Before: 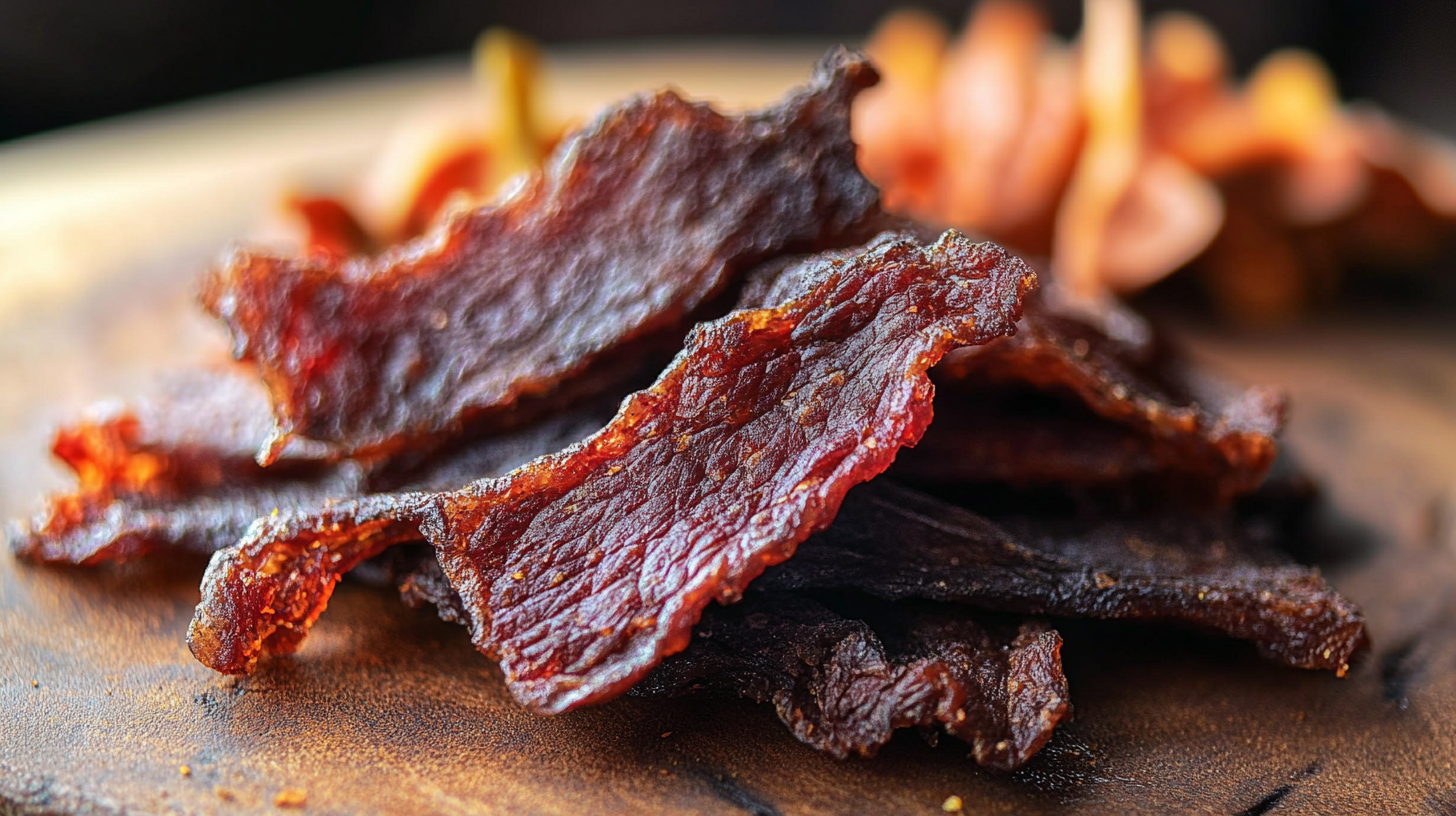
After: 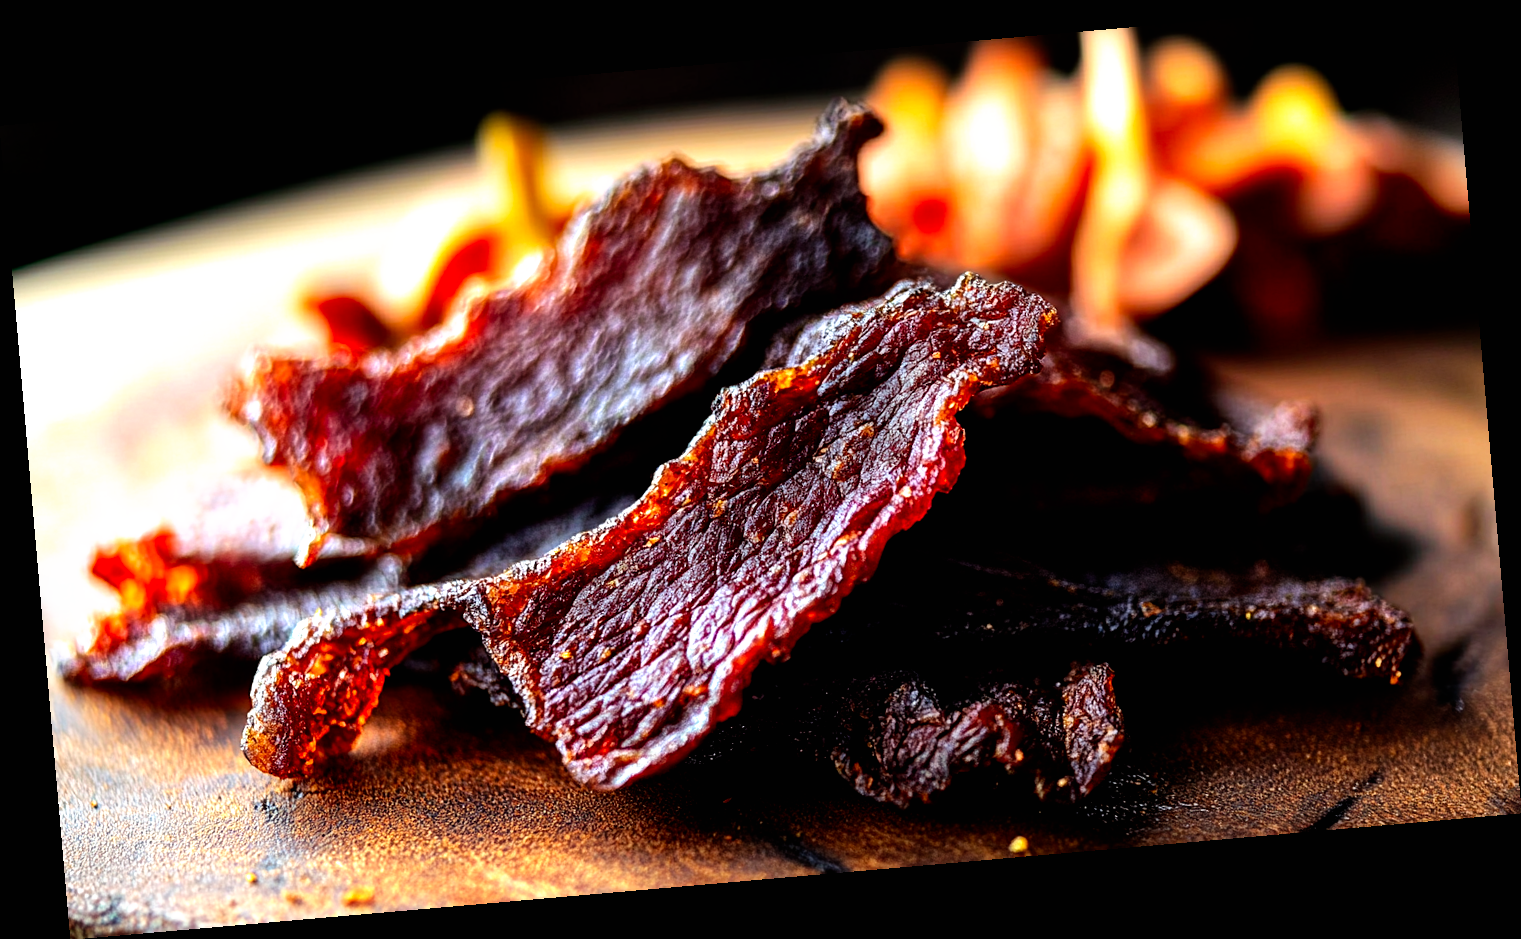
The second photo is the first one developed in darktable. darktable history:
filmic rgb: black relative exposure -8.2 EV, white relative exposure 2.2 EV, threshold 3 EV, hardness 7.11, latitude 85.74%, contrast 1.696, highlights saturation mix -4%, shadows ↔ highlights balance -2.69%, preserve chrominance no, color science v5 (2021), contrast in shadows safe, contrast in highlights safe, enable highlight reconstruction true
rotate and perspective: rotation -4.98°, automatic cropping off
